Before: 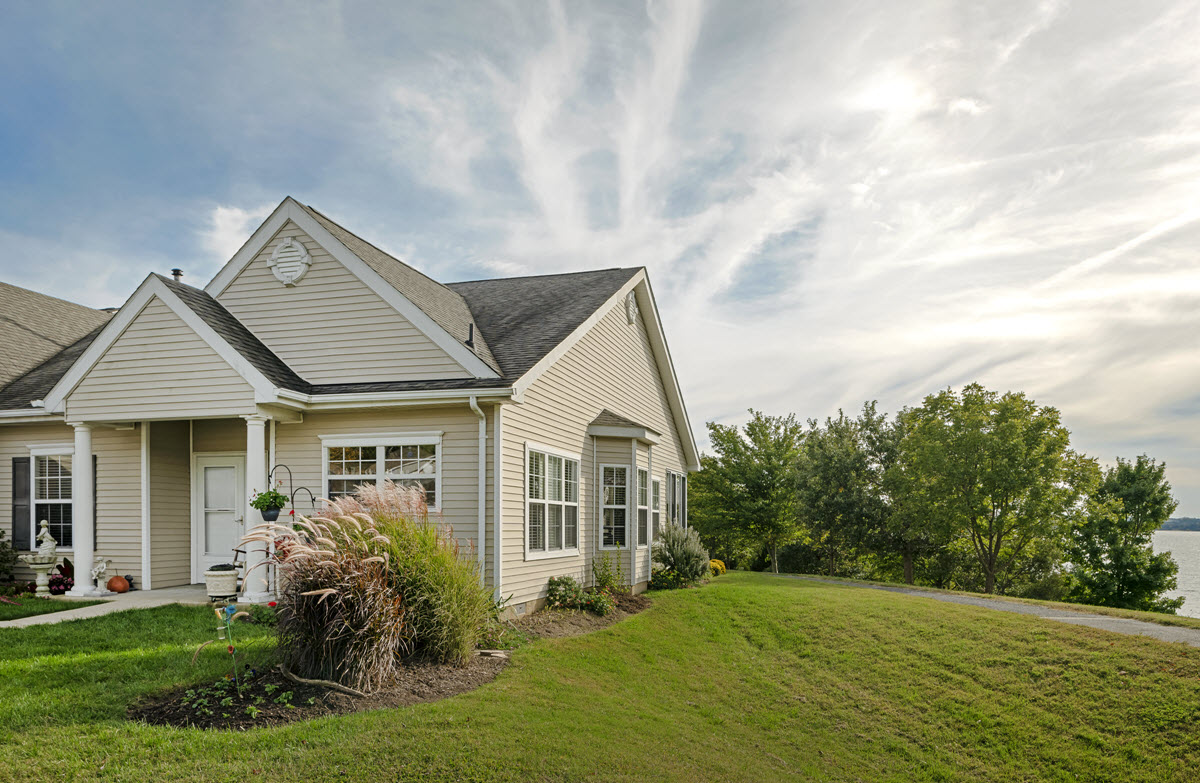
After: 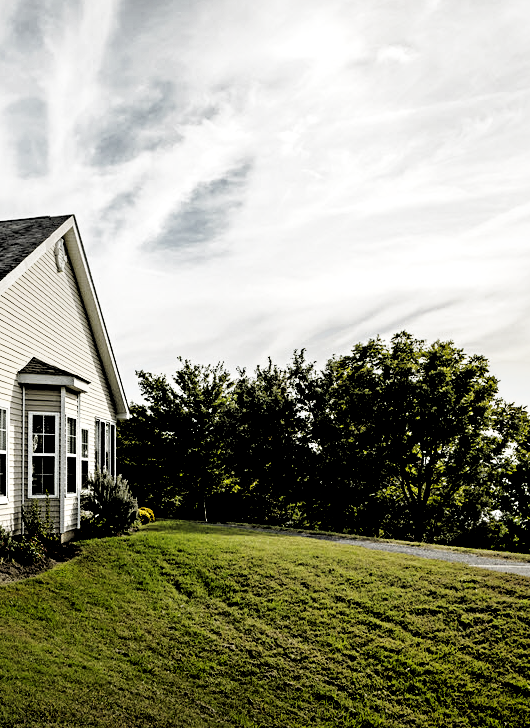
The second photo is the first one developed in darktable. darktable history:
base curve: curves: ch0 [(0, 0) (0.007, 0.004) (0.027, 0.03) (0.046, 0.07) (0.207, 0.54) (0.442, 0.872) (0.673, 0.972) (1, 1)], preserve colors none
levels: levels [0.514, 0.759, 1]
tone equalizer: -7 EV -0.63 EV, -6 EV 1 EV, -5 EV -0.45 EV, -4 EV 0.43 EV, -3 EV 0.41 EV, -2 EV 0.15 EV, -1 EV -0.15 EV, +0 EV -0.39 EV, smoothing diameter 25%, edges refinement/feathering 10, preserve details guided filter
crop: left 47.628%, top 6.643%, right 7.874%
local contrast: mode bilateral grid, contrast 70, coarseness 75, detail 180%, midtone range 0.2
